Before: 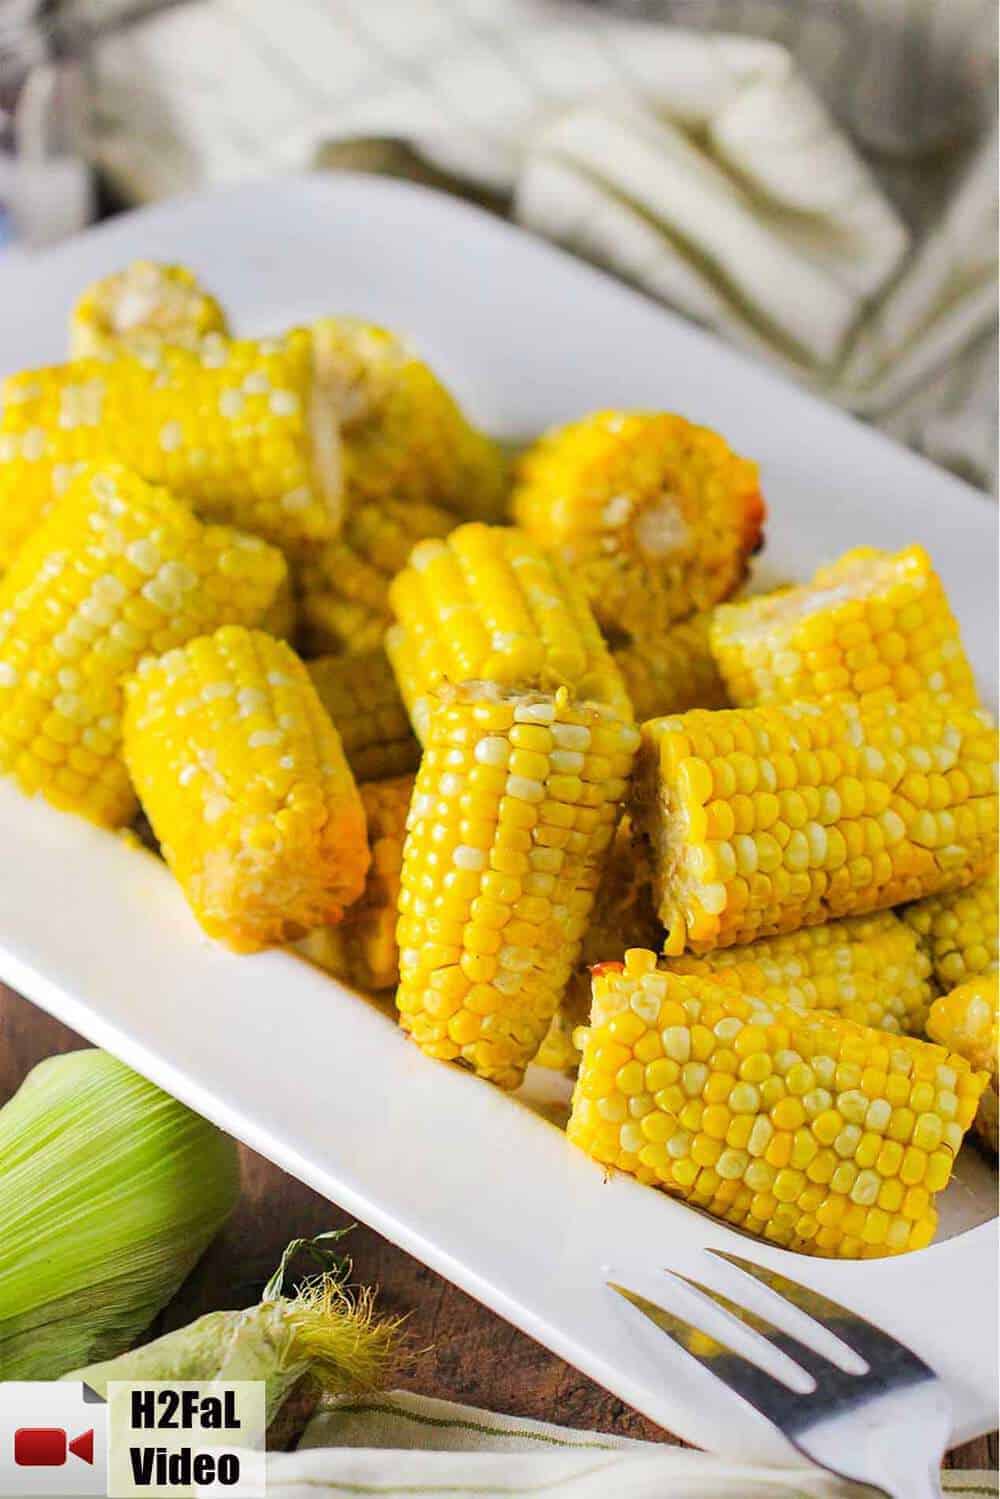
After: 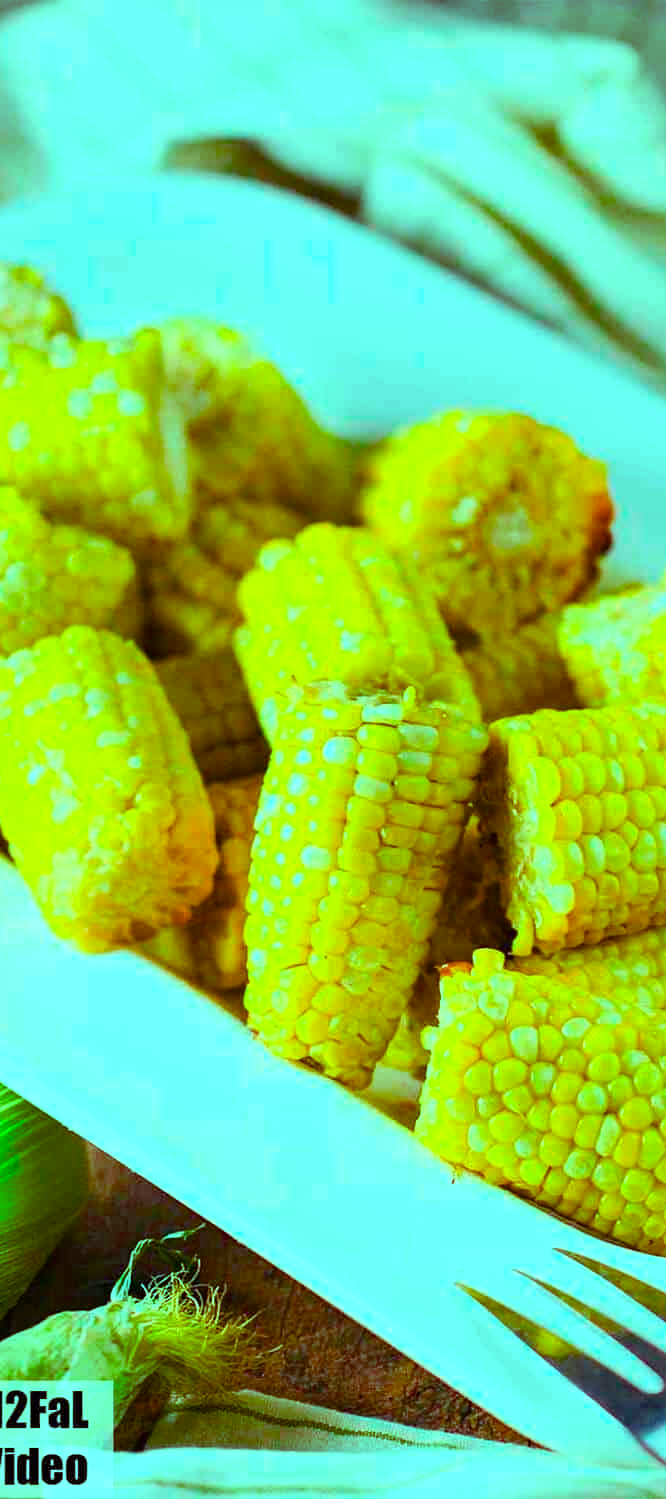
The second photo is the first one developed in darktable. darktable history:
crop and rotate: left 15.289%, right 18.032%
color balance rgb: highlights gain › luminance 20.223%, highlights gain › chroma 13.143%, highlights gain › hue 173.58°, linear chroma grading › global chroma 9.06%, perceptual saturation grading › global saturation 20%, perceptual saturation grading › highlights -25.5%, perceptual saturation grading › shadows 23.963%, global vibrance 16.082%, saturation formula JzAzBz (2021)
